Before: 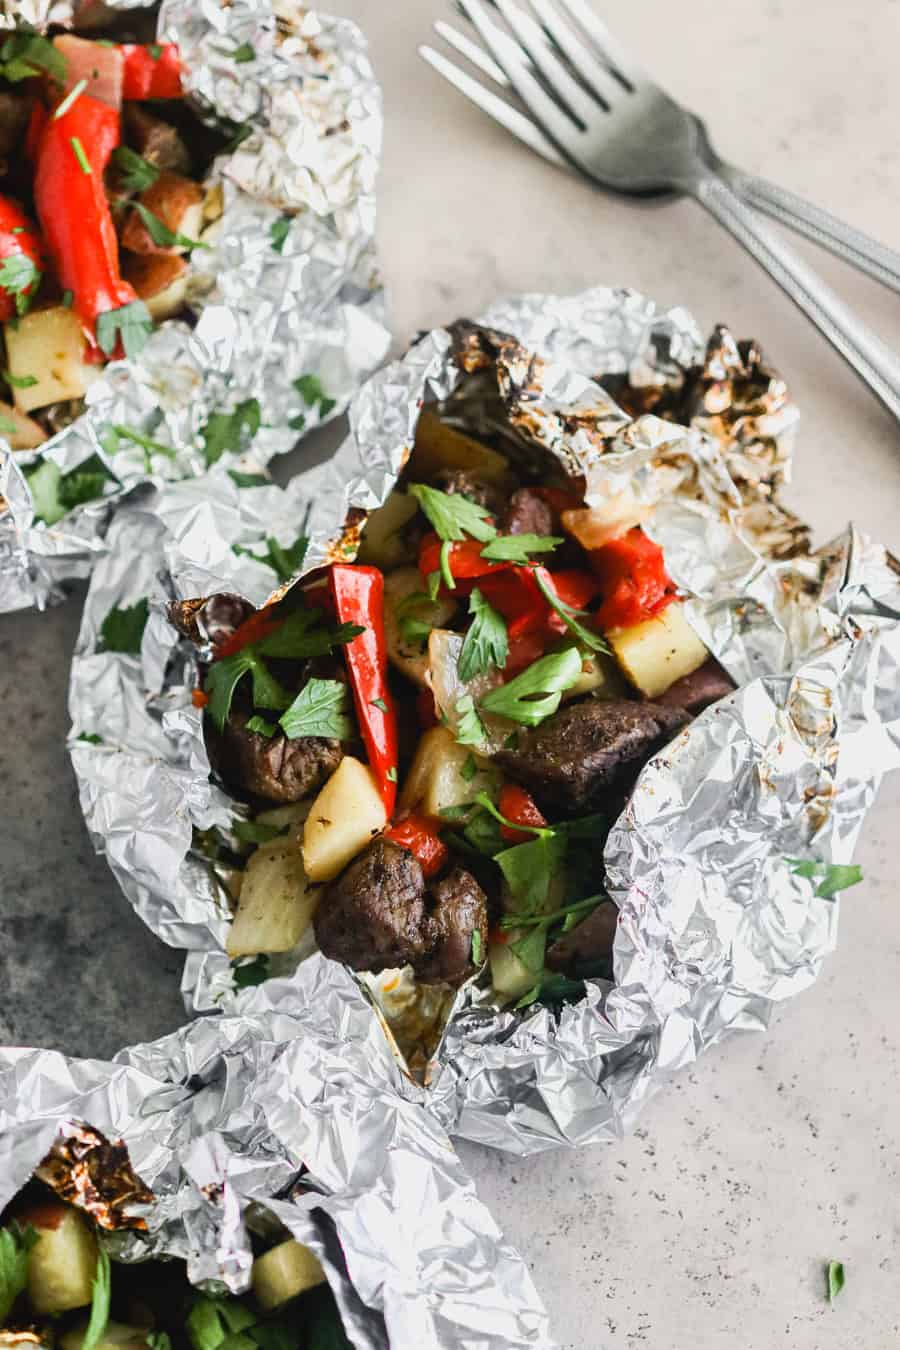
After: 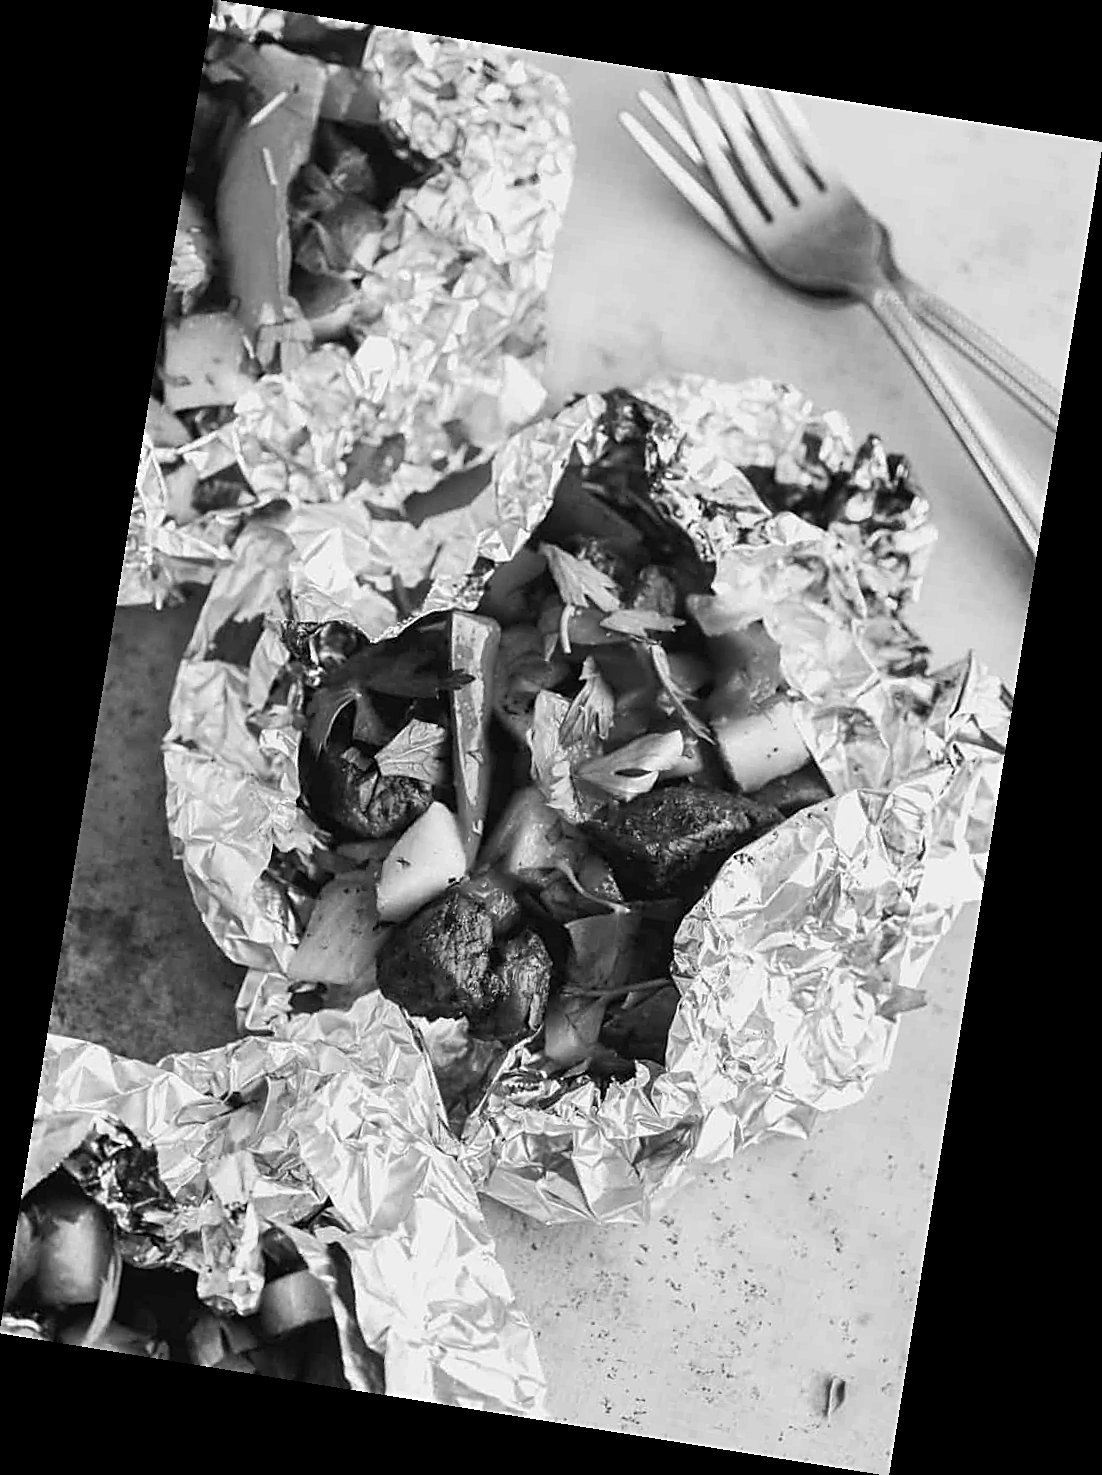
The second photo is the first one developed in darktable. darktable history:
rotate and perspective: rotation 9.12°, automatic cropping off
color contrast: green-magenta contrast 0.8, blue-yellow contrast 1.1, unbound 0
sharpen: on, module defaults
monochrome: on, module defaults
